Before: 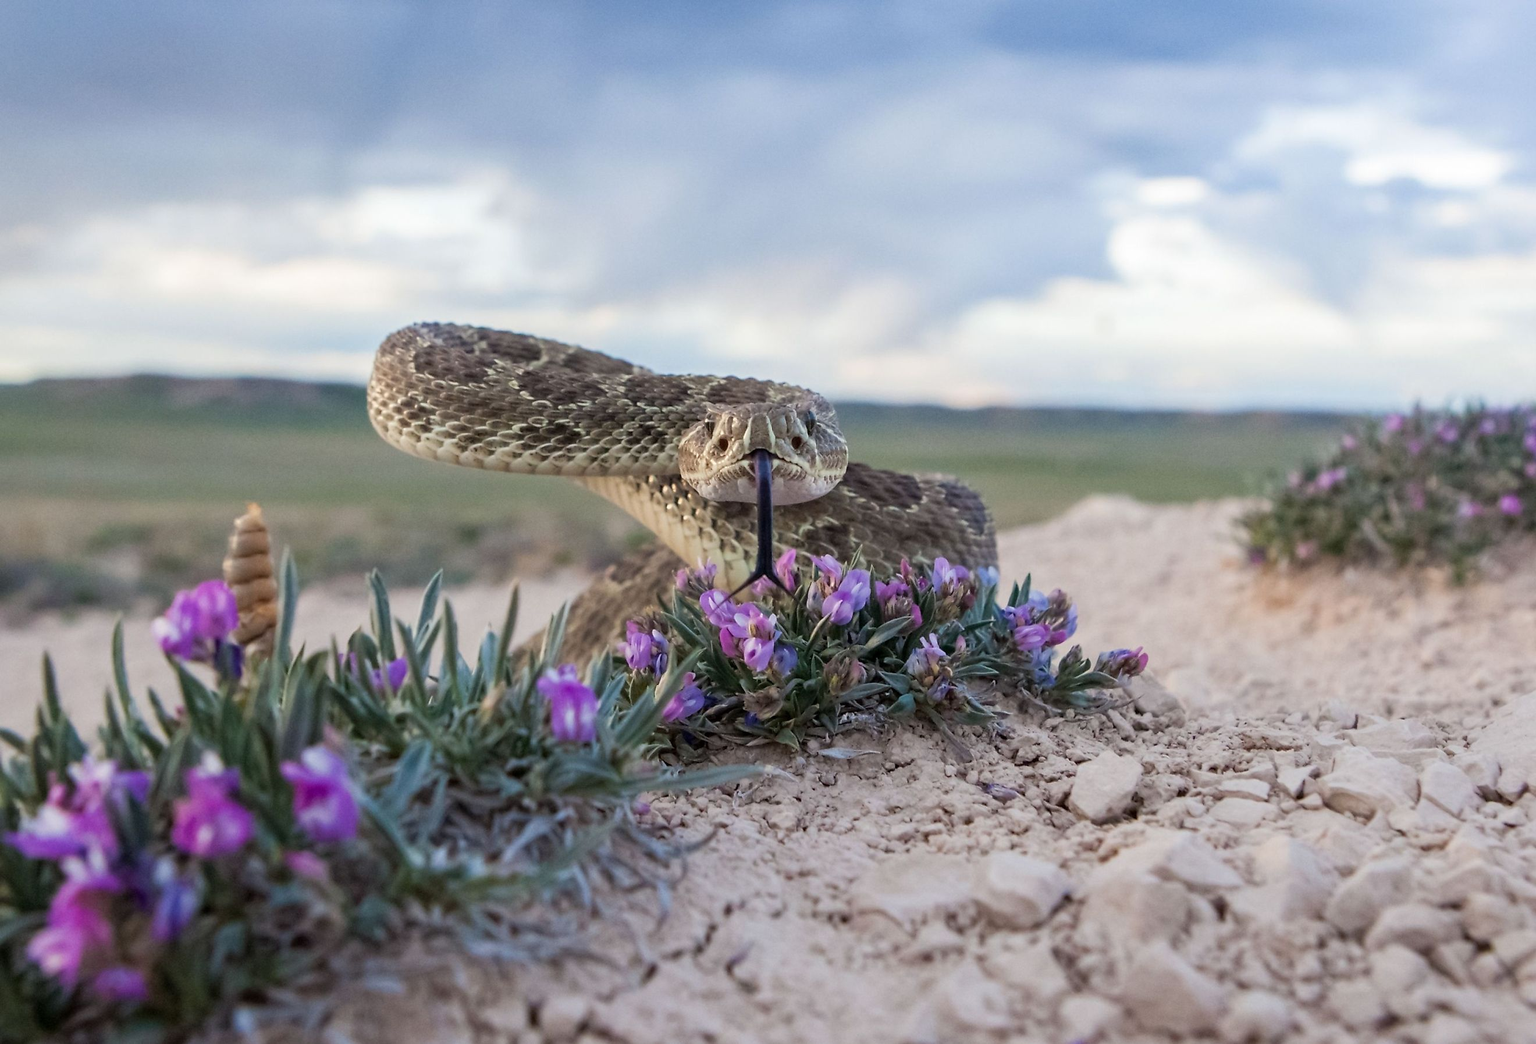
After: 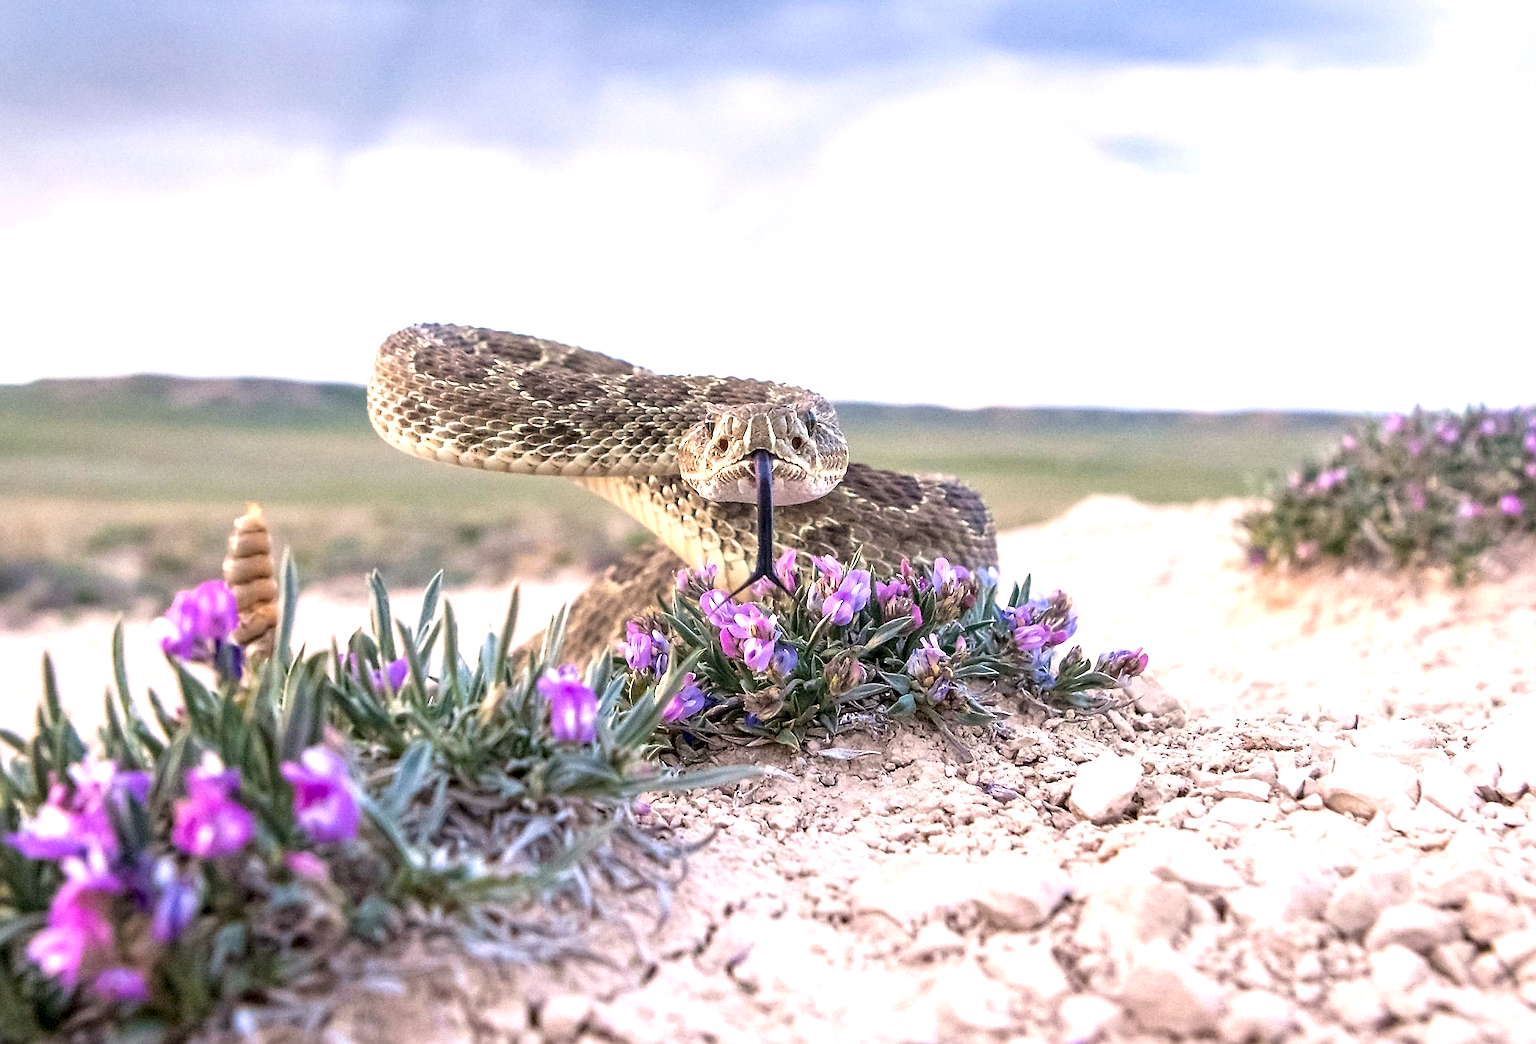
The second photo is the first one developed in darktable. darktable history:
graduated density: on, module defaults
color correction: highlights a* 7.34, highlights b* 4.37
exposure: black level correction 0.001, exposure 1.398 EV, compensate exposure bias true, compensate highlight preservation false
sharpen: radius 1.4, amount 1.25, threshold 0.7
local contrast: on, module defaults
